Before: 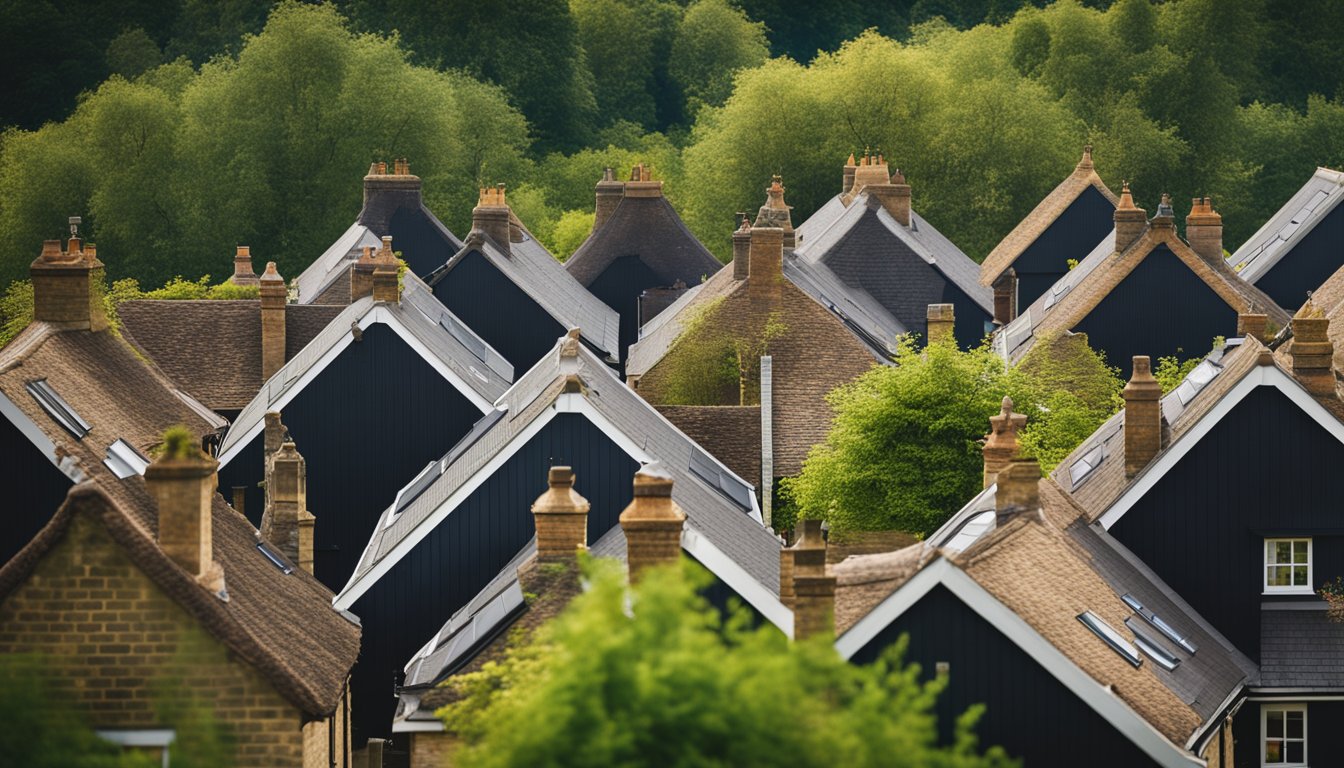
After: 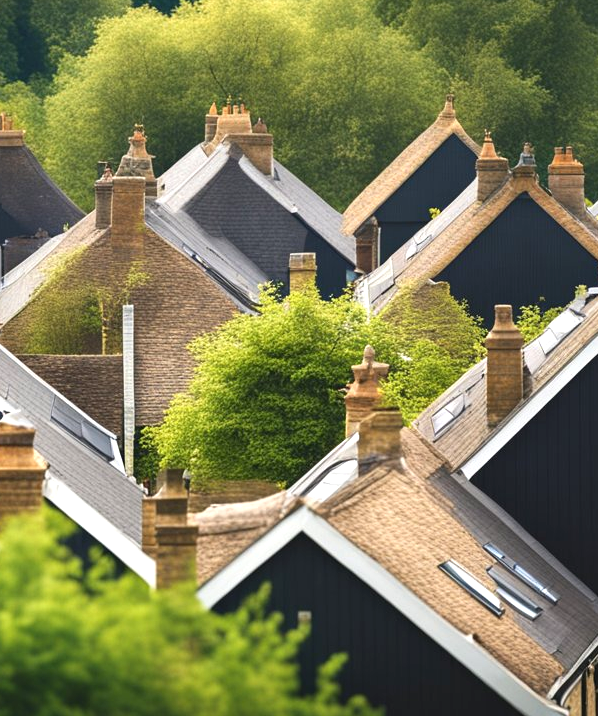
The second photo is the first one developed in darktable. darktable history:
exposure: black level correction 0, exposure 0.693 EV, compensate exposure bias true, compensate highlight preservation false
crop: left 47.523%, top 6.644%, right 7.965%
